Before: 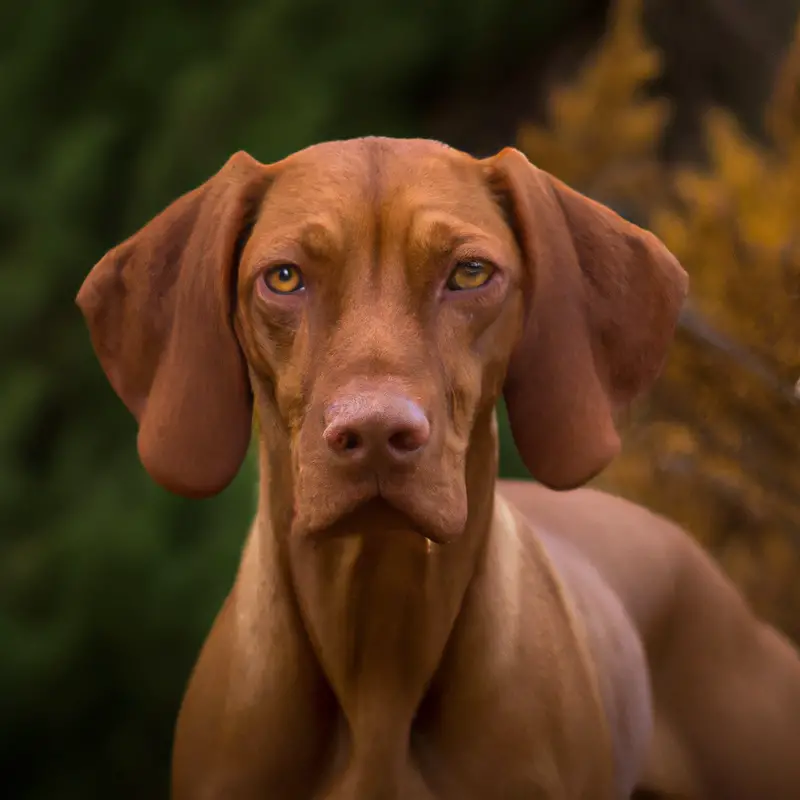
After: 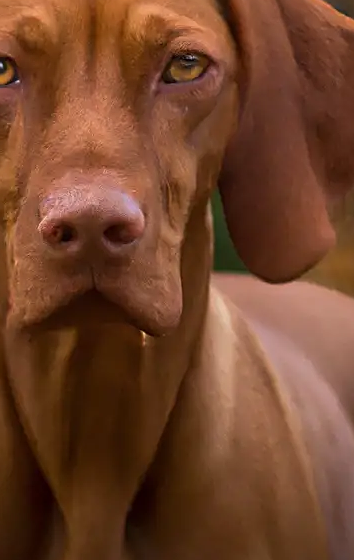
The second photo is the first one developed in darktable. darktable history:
crop: left 35.664%, top 25.934%, right 19.72%, bottom 3.407%
sharpen: on, module defaults
